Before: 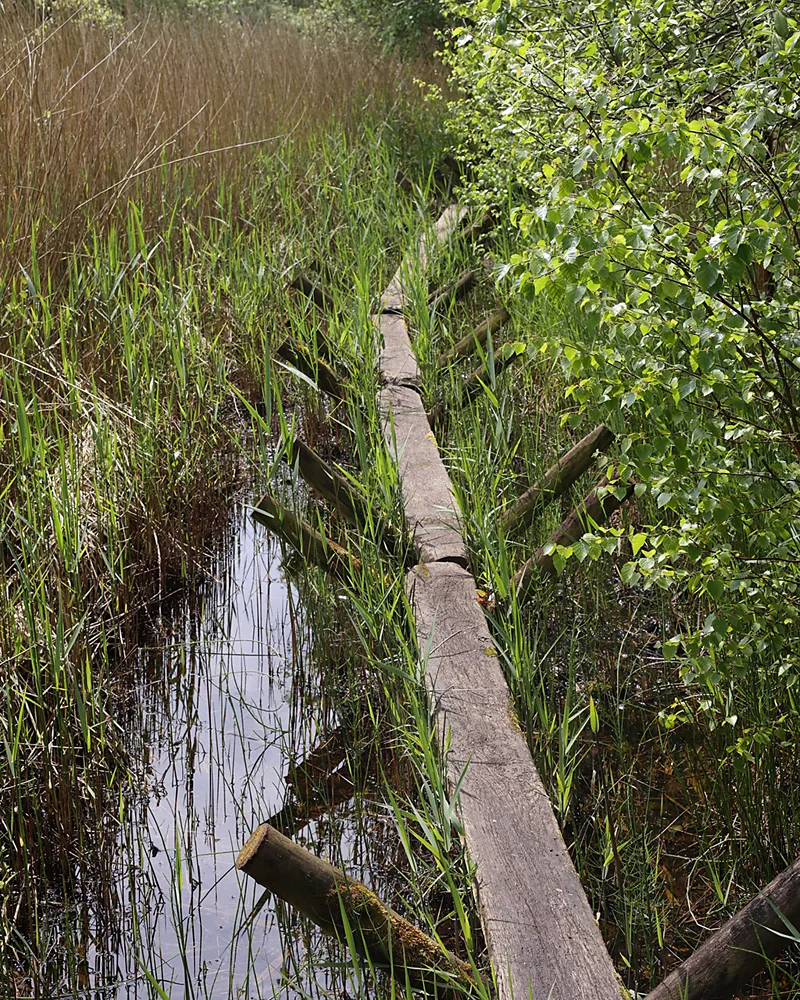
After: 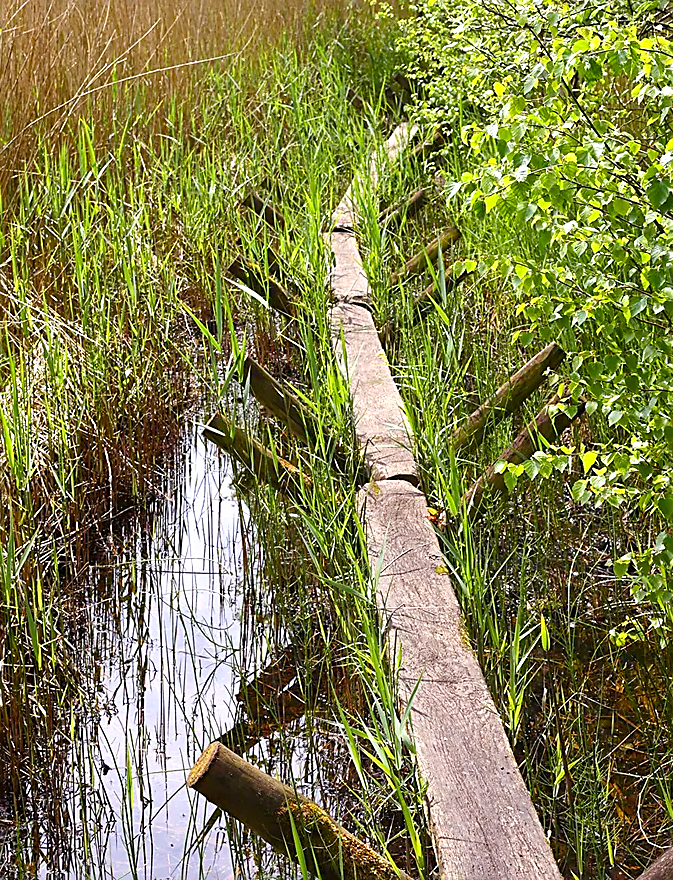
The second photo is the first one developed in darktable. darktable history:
contrast brightness saturation: contrast 0.042, saturation 0.153
sharpen: amount 0.494
color balance rgb: power › chroma 0.276%, power › hue 22.76°, perceptual saturation grading › global saturation 20%, perceptual saturation grading › highlights -25.432%, perceptual saturation grading › shadows 24.51%, global vibrance 19.448%
crop: left 6.239%, top 8.236%, right 9.528%, bottom 3.69%
exposure: exposure 0.747 EV, compensate highlight preservation false
